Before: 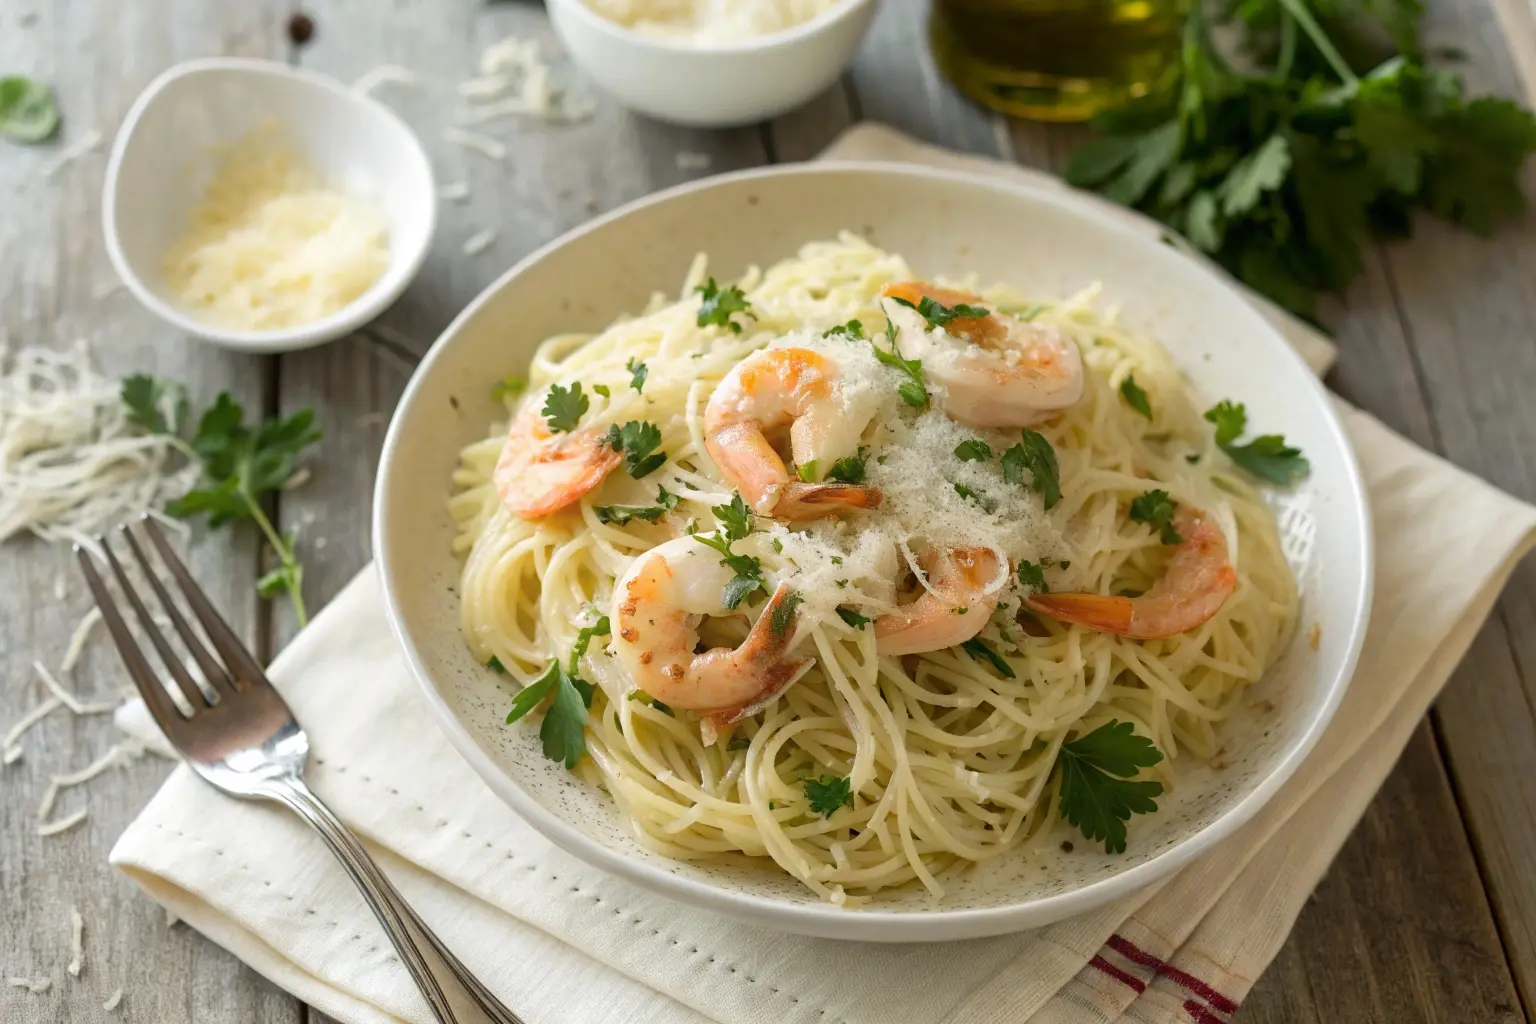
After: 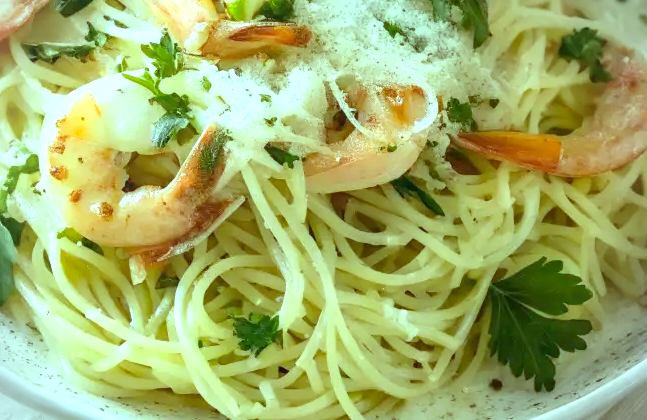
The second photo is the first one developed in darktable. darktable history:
white balance: red 0.954, blue 1.079
contrast brightness saturation: contrast 0.07, brightness 0.08, saturation 0.18
color balance: mode lift, gamma, gain (sRGB), lift [0.997, 0.979, 1.021, 1.011], gamma [1, 1.084, 0.916, 0.998], gain [1, 0.87, 1.13, 1.101], contrast 4.55%, contrast fulcrum 38.24%, output saturation 104.09%
crop: left 37.221%, top 45.169%, right 20.63%, bottom 13.777%
local contrast: on, module defaults
vignetting: on, module defaults
exposure: exposure 0.636 EV, compensate highlight preservation false
